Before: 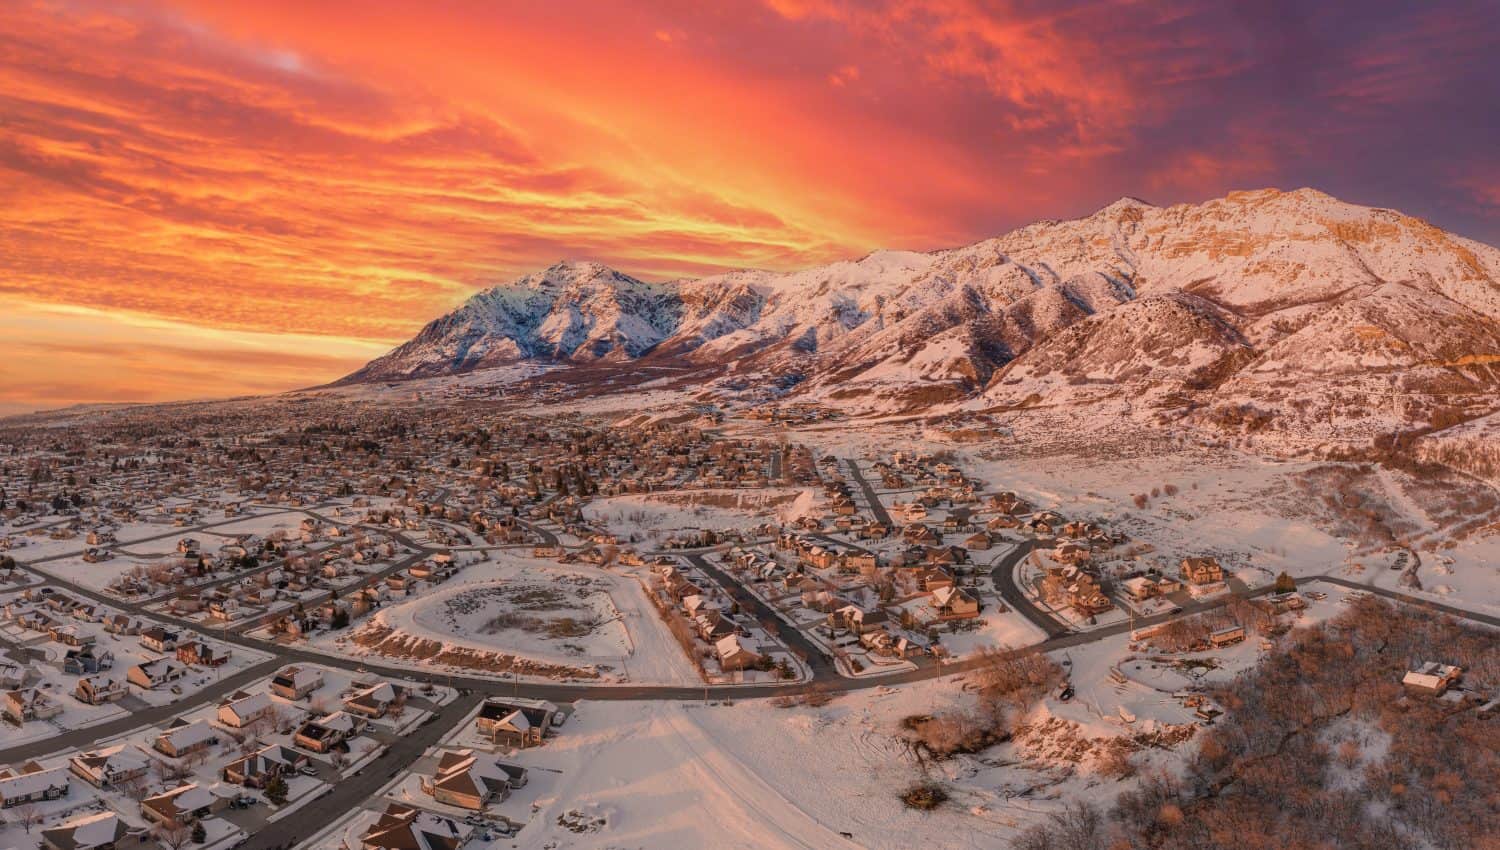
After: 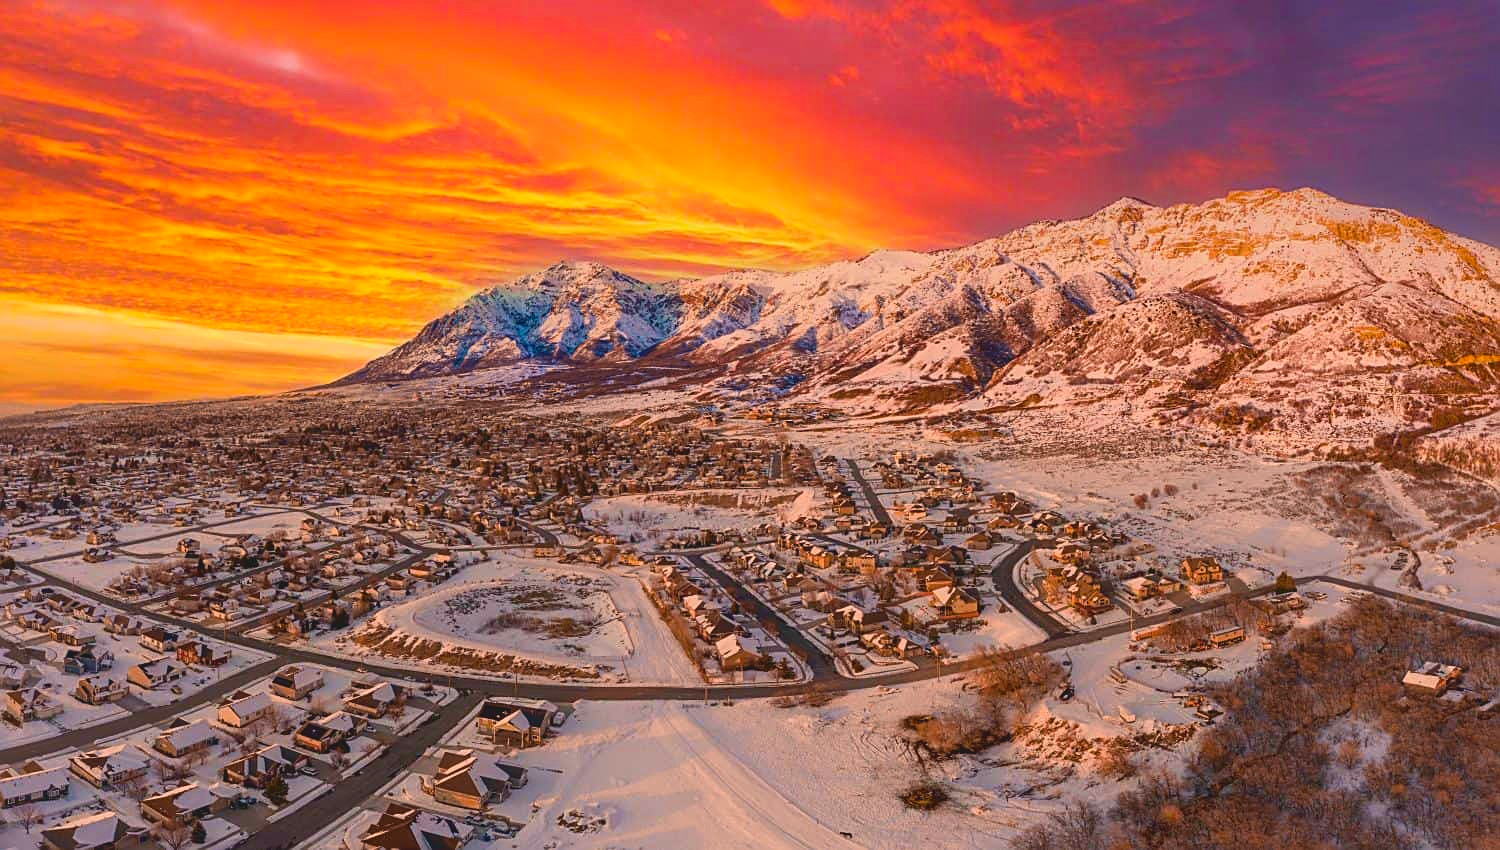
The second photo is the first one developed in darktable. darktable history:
tone curve: curves: ch0 [(0, 0.084) (0.155, 0.169) (0.46, 0.466) (0.751, 0.788) (1, 0.961)]; ch1 [(0, 0) (0.43, 0.408) (0.476, 0.469) (0.505, 0.503) (0.553, 0.563) (0.592, 0.581) (0.631, 0.625) (1, 1)]; ch2 [(0, 0) (0.505, 0.495) (0.55, 0.557) (0.583, 0.573) (1, 1)], color space Lab, independent channels
exposure: compensate highlight preservation false
color balance rgb: linear chroma grading › global chroma 15.54%, perceptual saturation grading › global saturation 25.886%, global vibrance 20%
sharpen: on, module defaults
